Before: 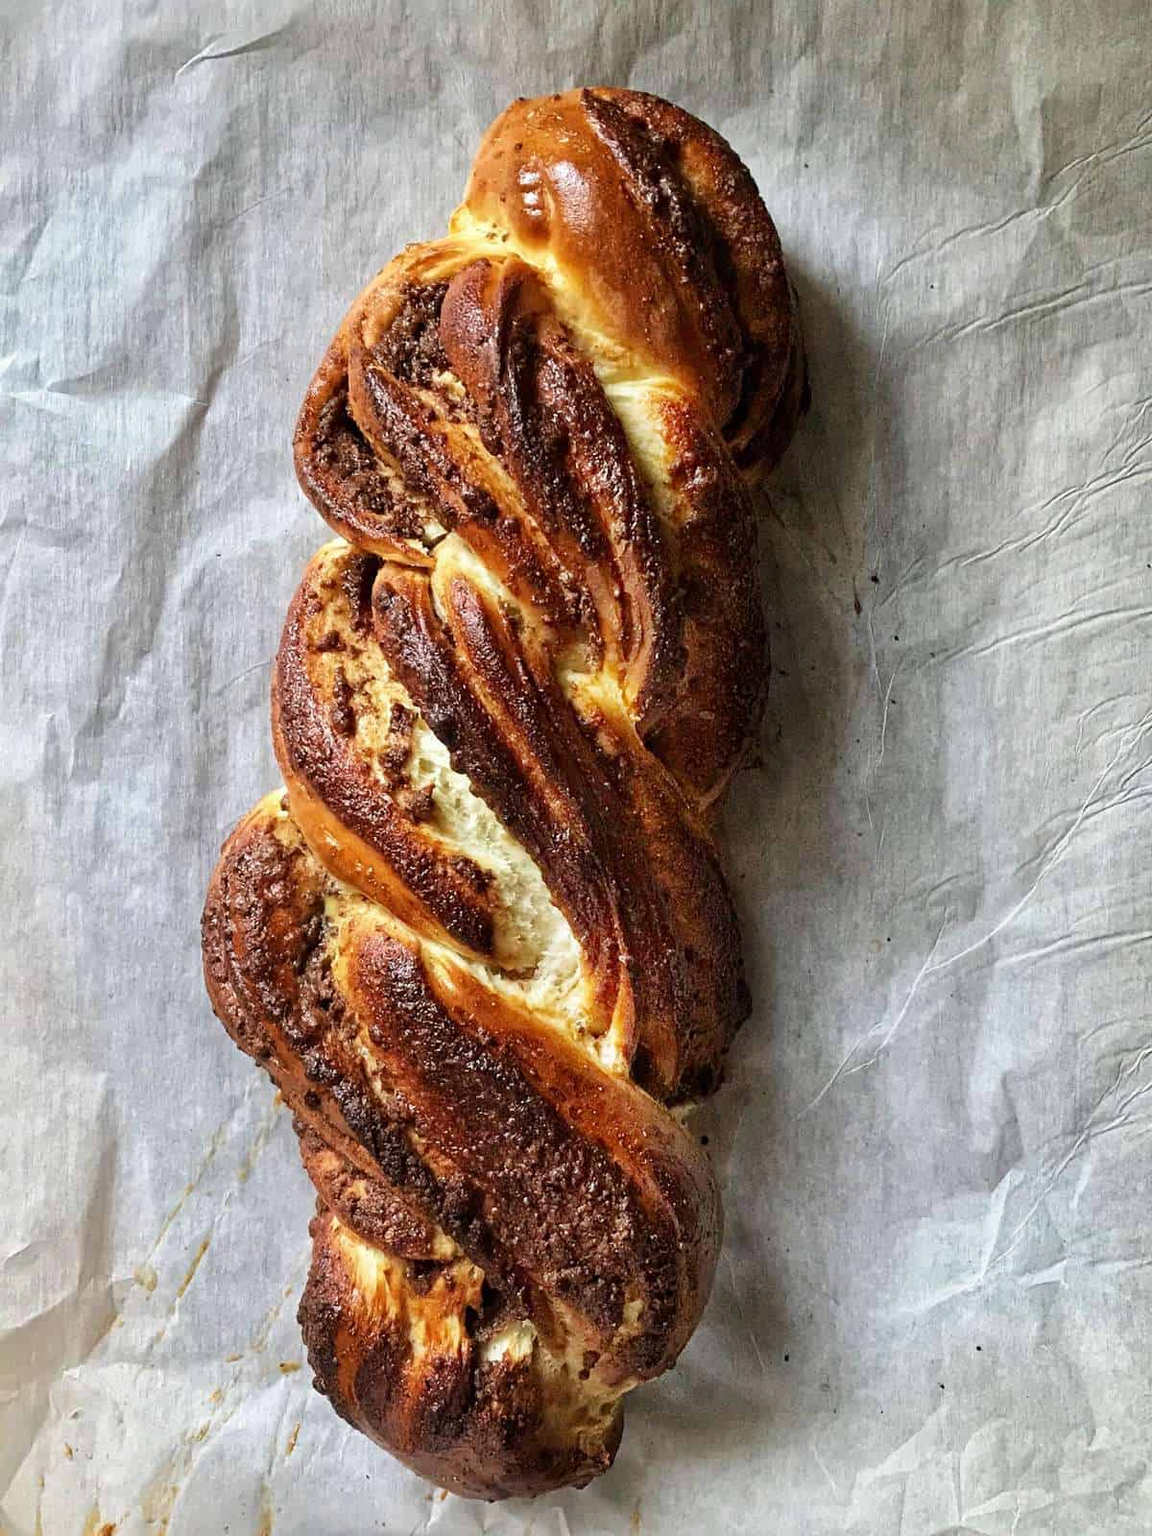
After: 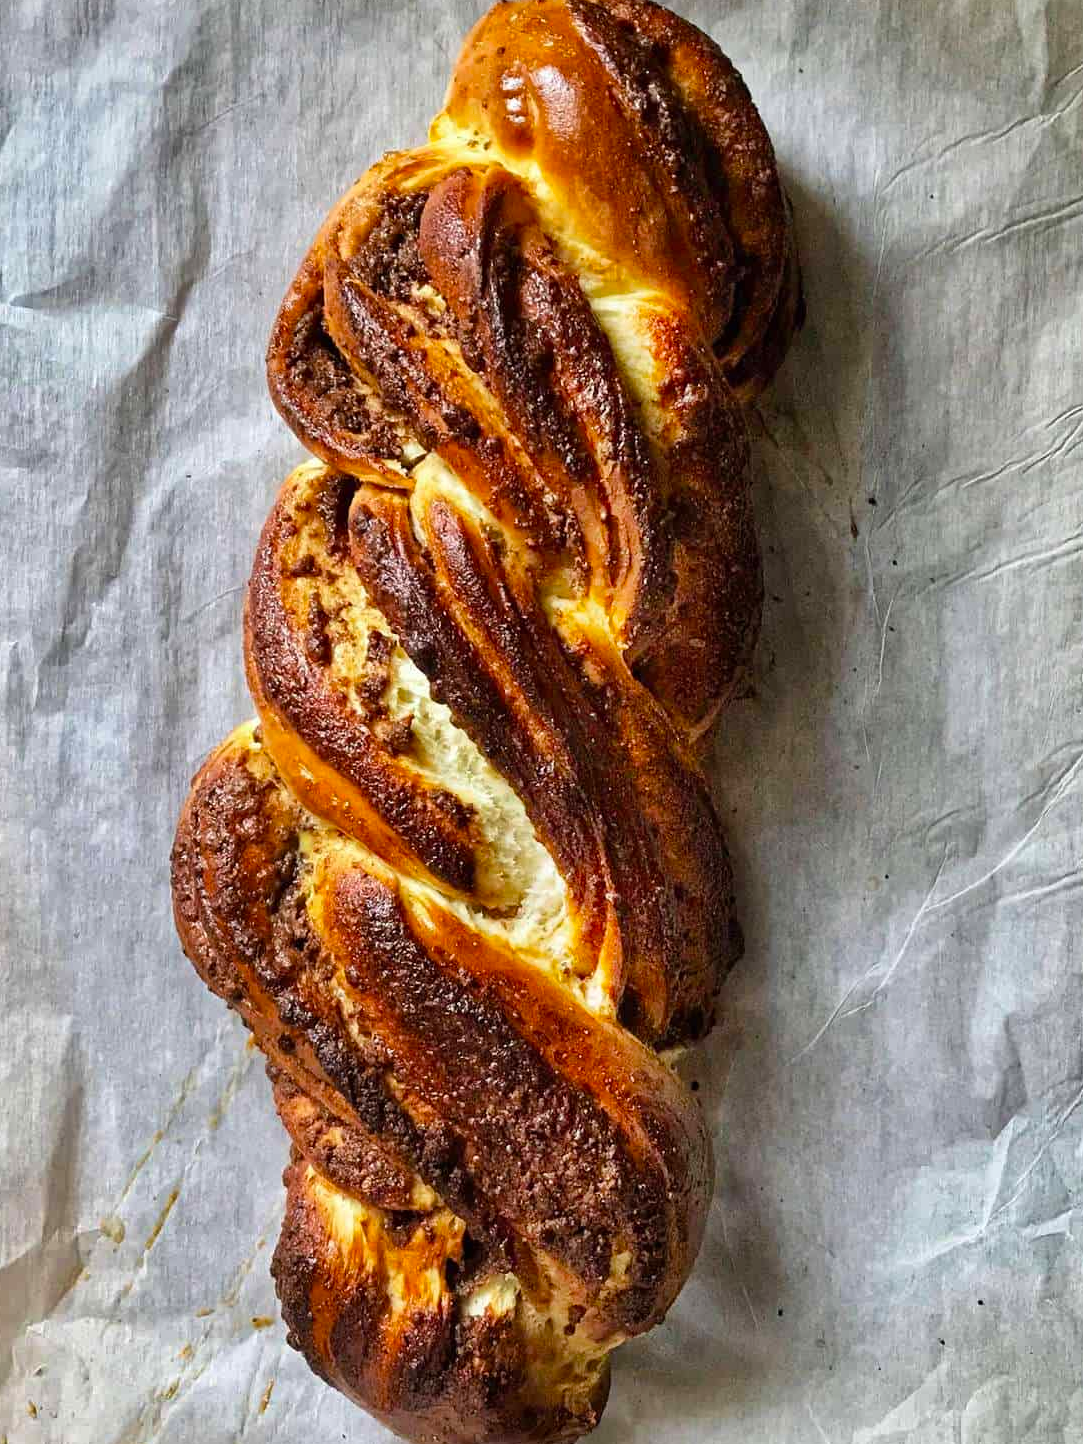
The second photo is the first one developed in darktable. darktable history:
crop: left 3.305%, top 6.436%, right 6.389%, bottom 3.258%
color balance: output saturation 120%
shadows and highlights: shadows color adjustment 97.66%, soften with gaussian
